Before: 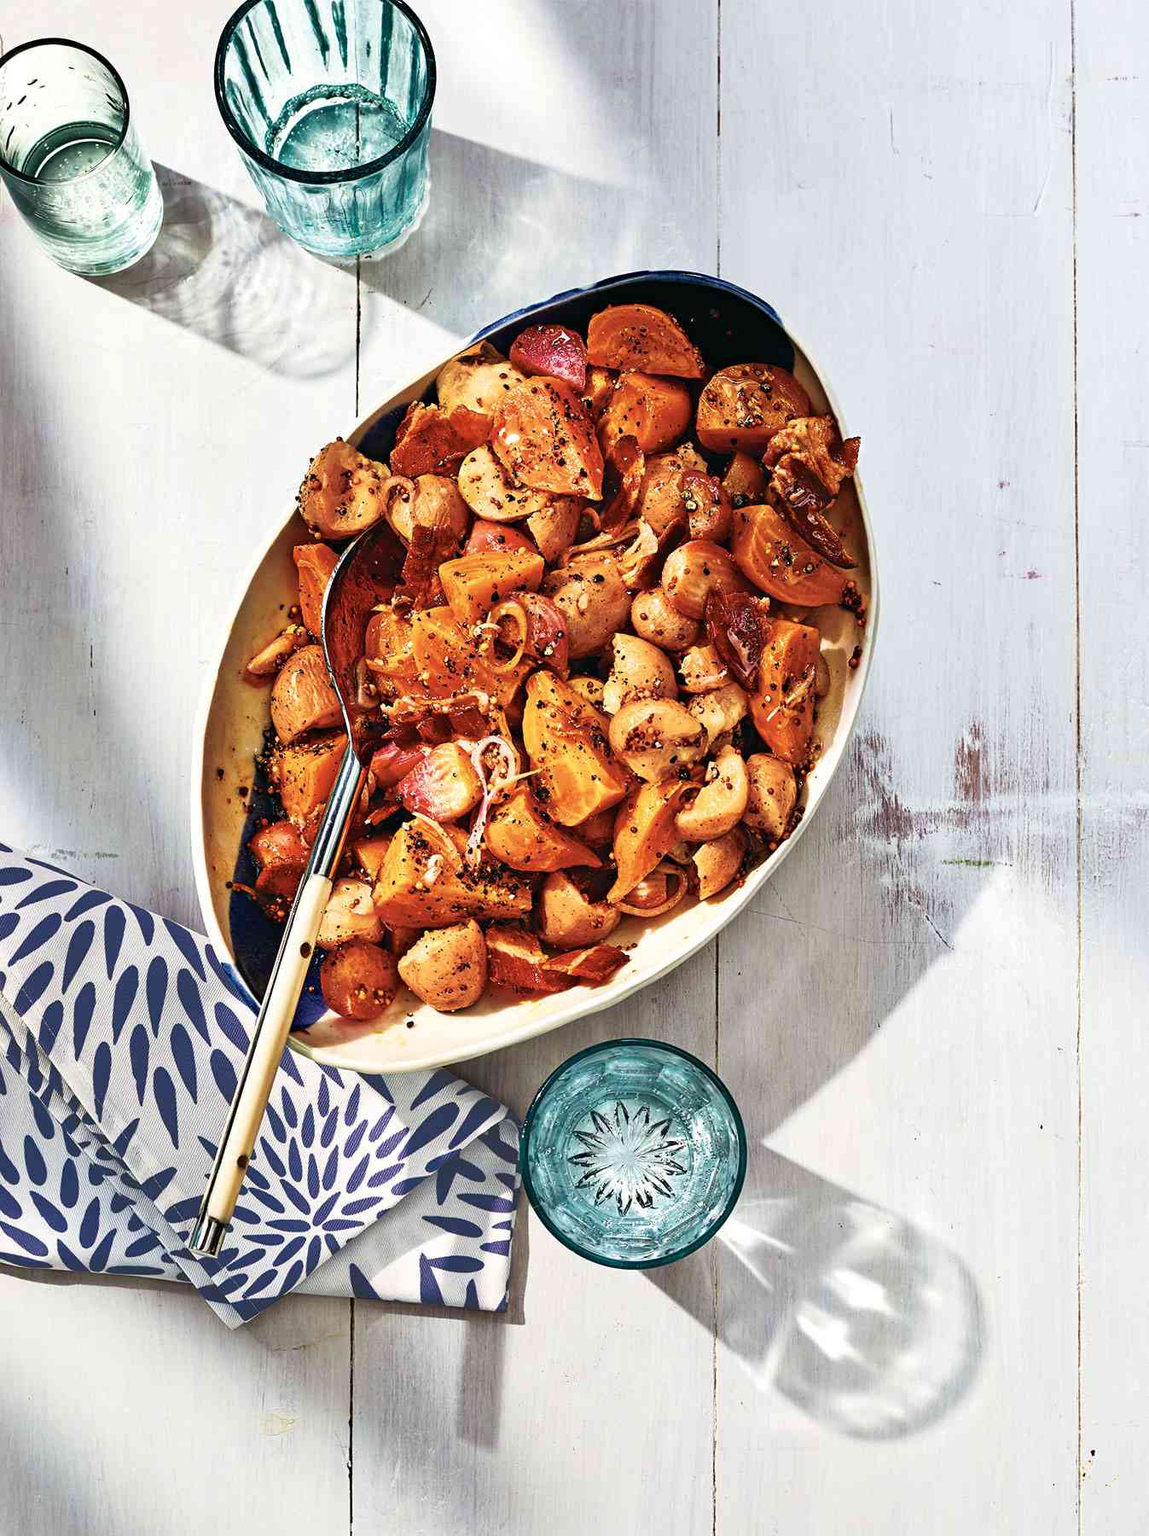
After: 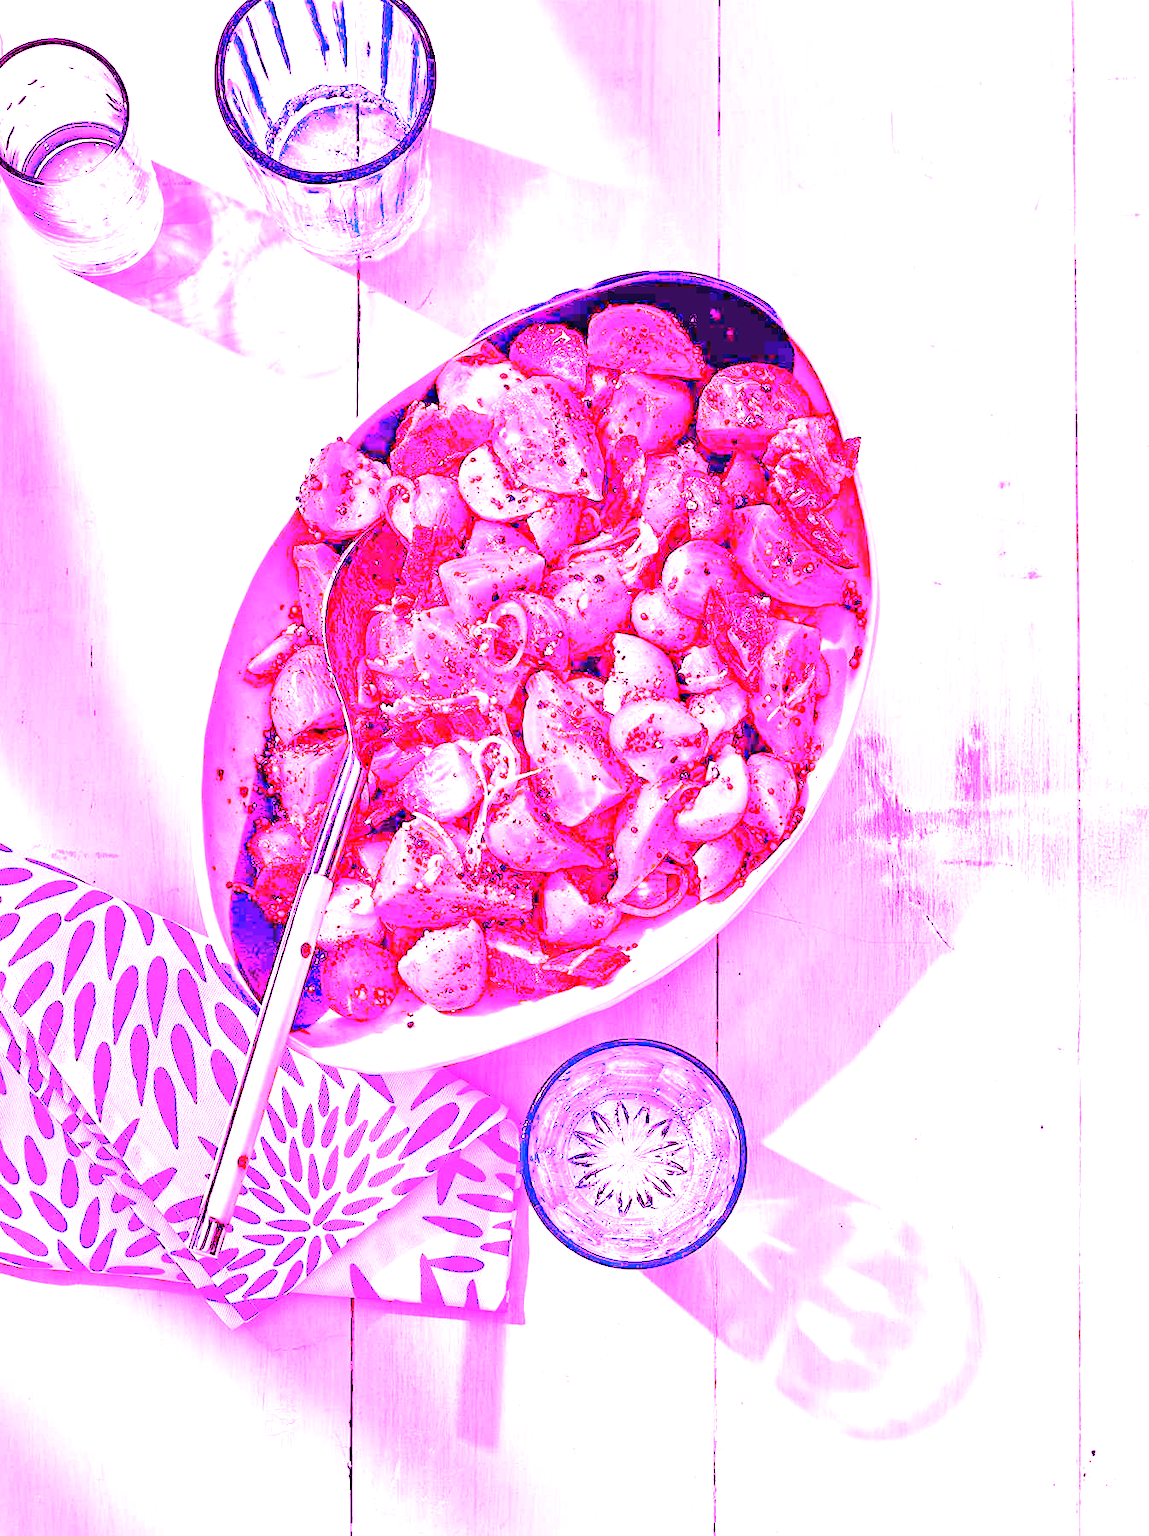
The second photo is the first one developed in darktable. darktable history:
white balance: red 8, blue 8
exposure: black level correction 0.001, exposure 0.5 EV, compensate exposure bias true, compensate highlight preservation false
